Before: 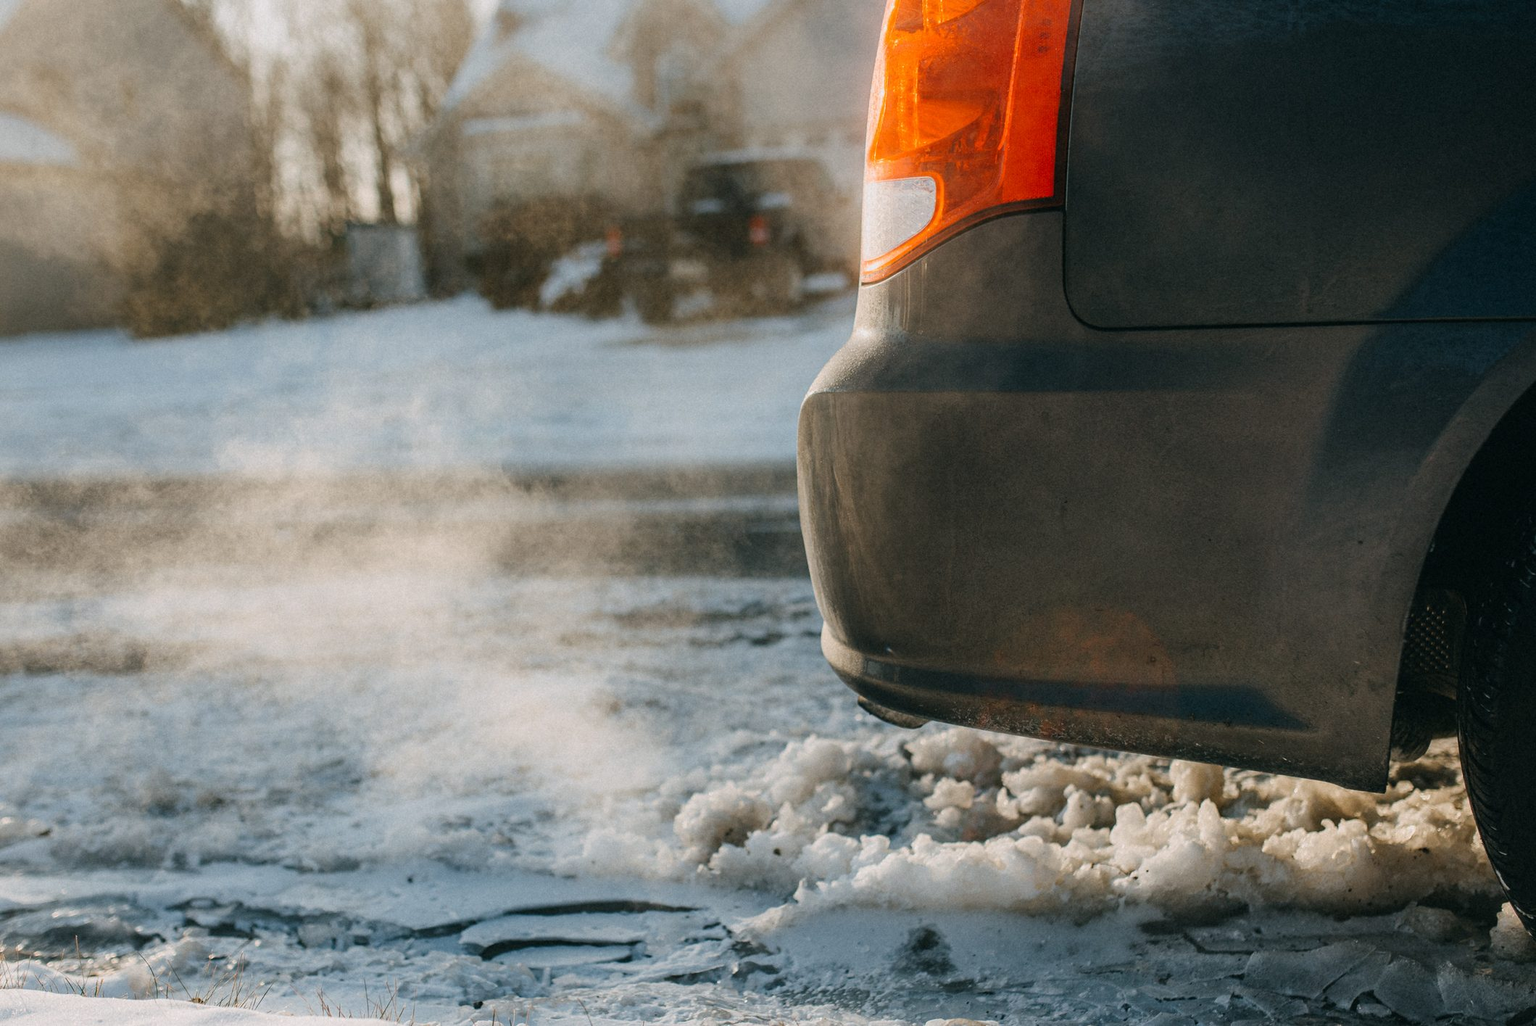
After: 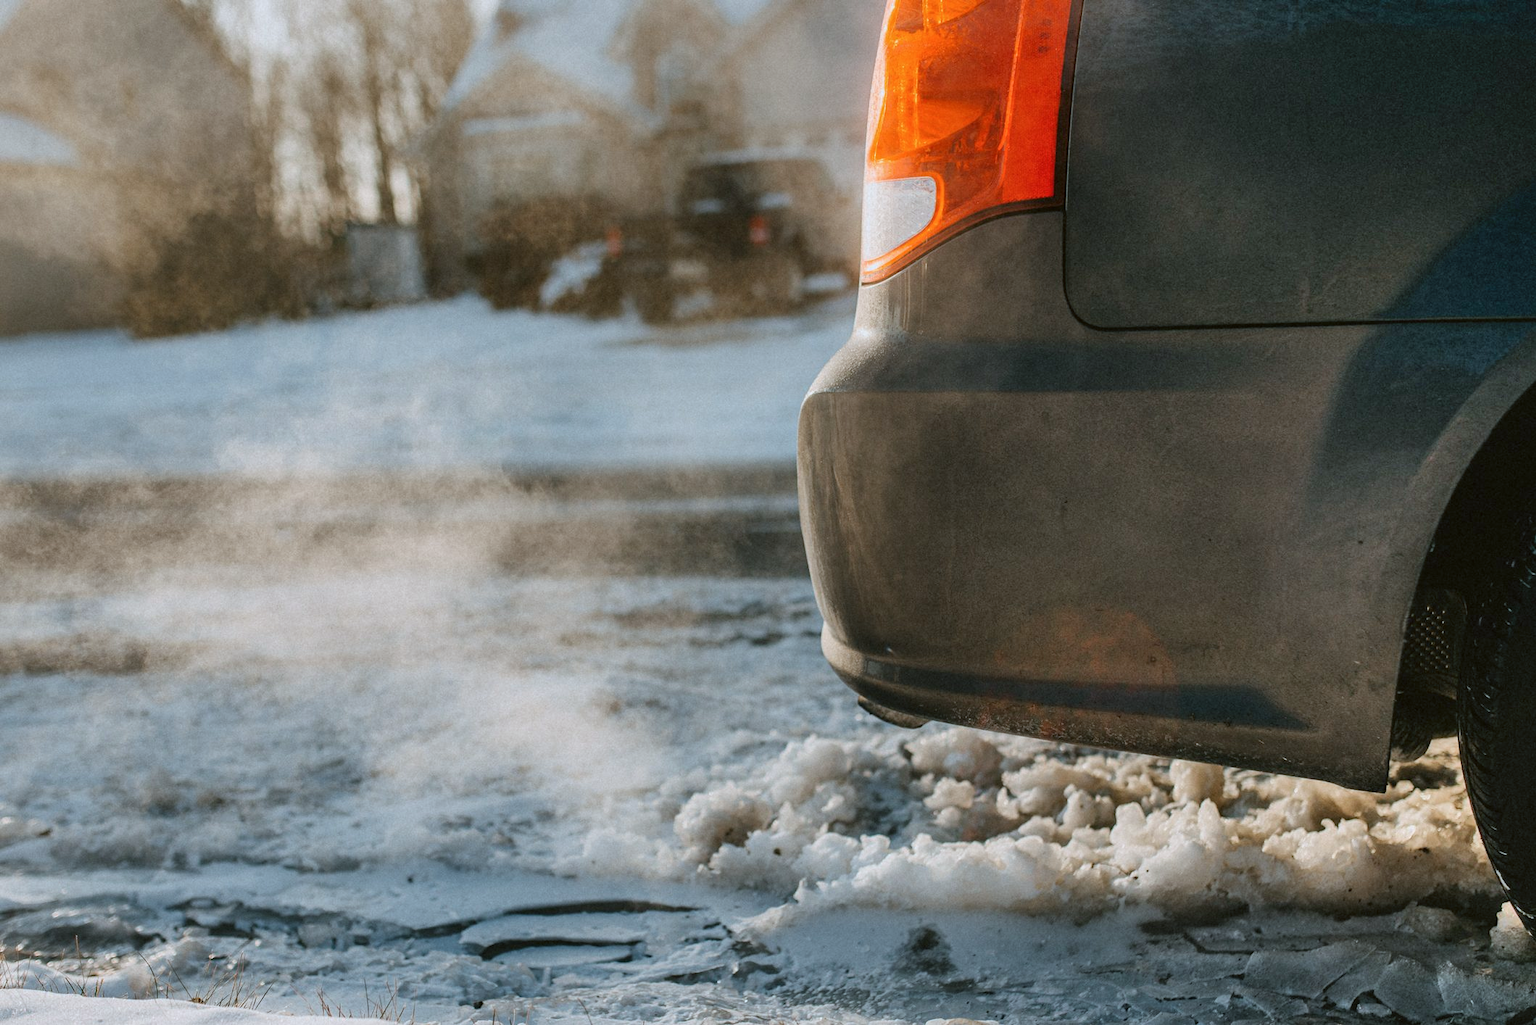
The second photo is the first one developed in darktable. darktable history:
color correction: highlights a* -3.02, highlights b* -6.98, shadows a* 3.08, shadows b* 5.58
shadows and highlights: radius 132.76, soften with gaussian
